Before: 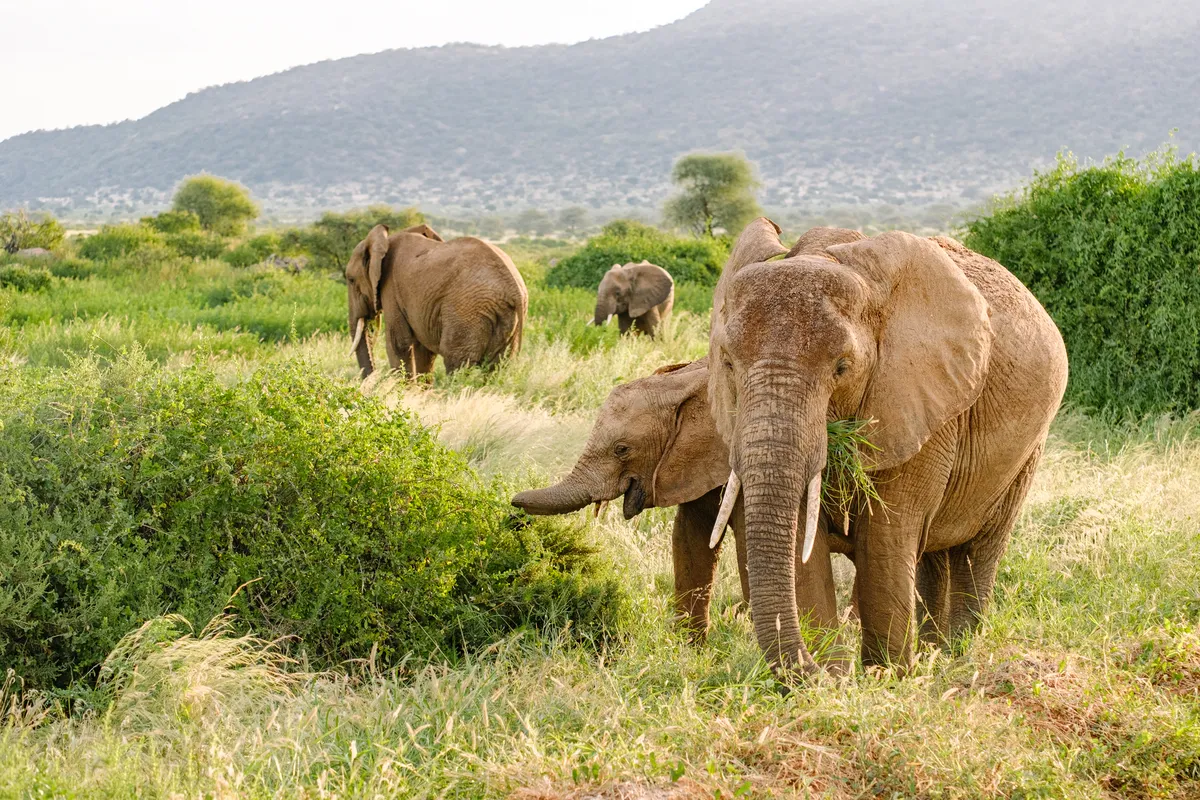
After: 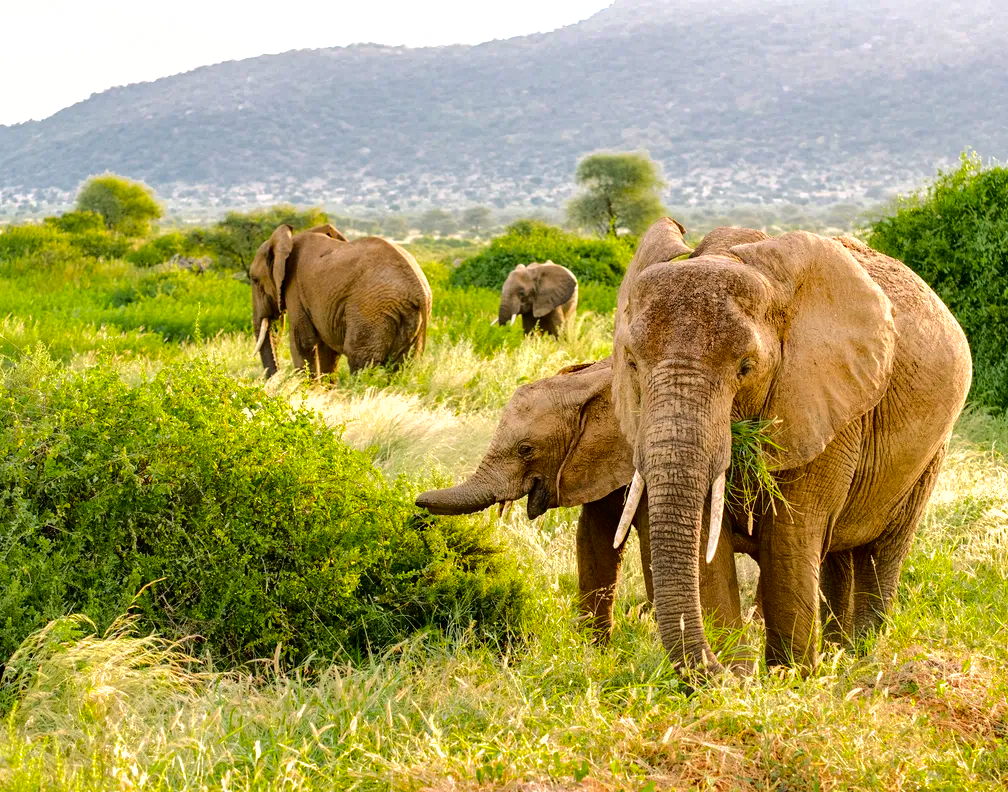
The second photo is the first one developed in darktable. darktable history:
fill light: exposure -2 EV, width 8.6
shadows and highlights: on, module defaults
crop: left 8.026%, right 7.374%
tone equalizer: -8 EV -0.417 EV, -7 EV -0.389 EV, -6 EV -0.333 EV, -5 EV -0.222 EV, -3 EV 0.222 EV, -2 EV 0.333 EV, -1 EV 0.389 EV, +0 EV 0.417 EV, edges refinement/feathering 500, mask exposure compensation -1.57 EV, preserve details no
color balance rgb: perceptual saturation grading › global saturation 20%, global vibrance 20%
